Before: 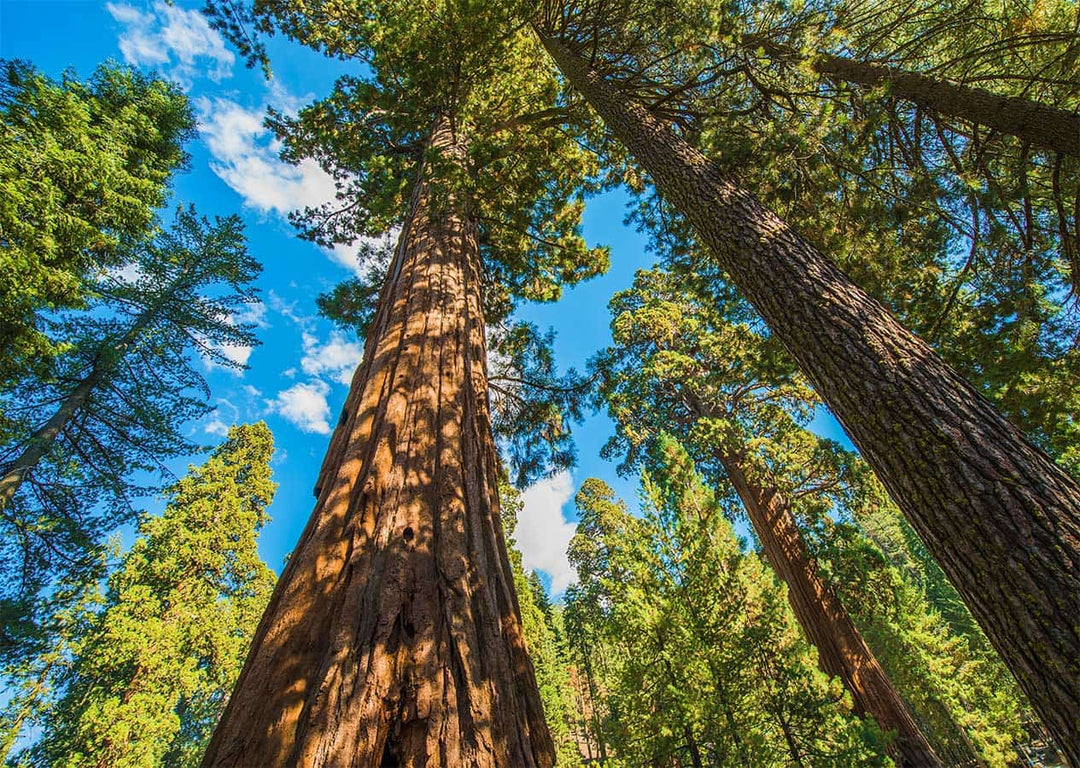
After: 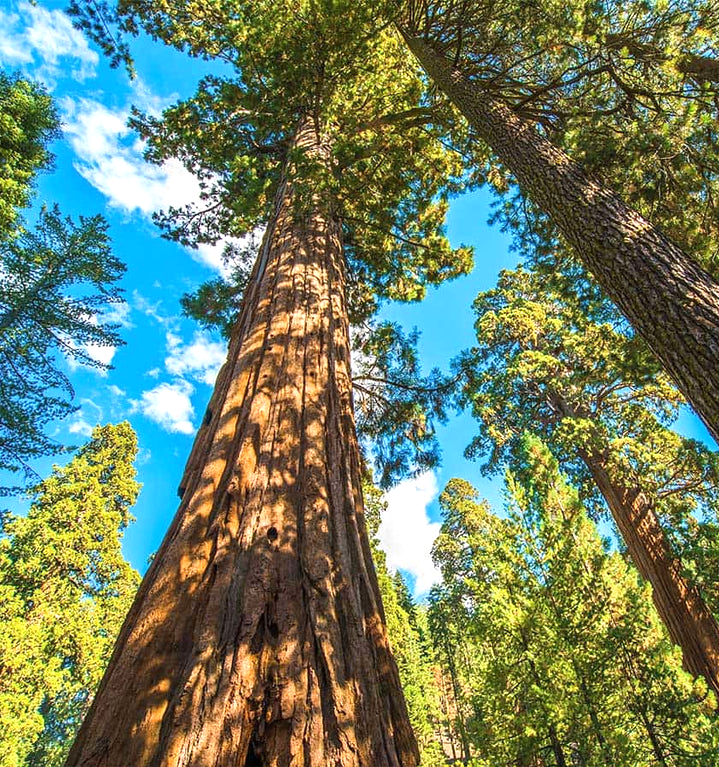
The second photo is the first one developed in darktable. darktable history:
exposure: exposure 0.566 EV, compensate highlight preservation false
crop and rotate: left 12.648%, right 20.685%
